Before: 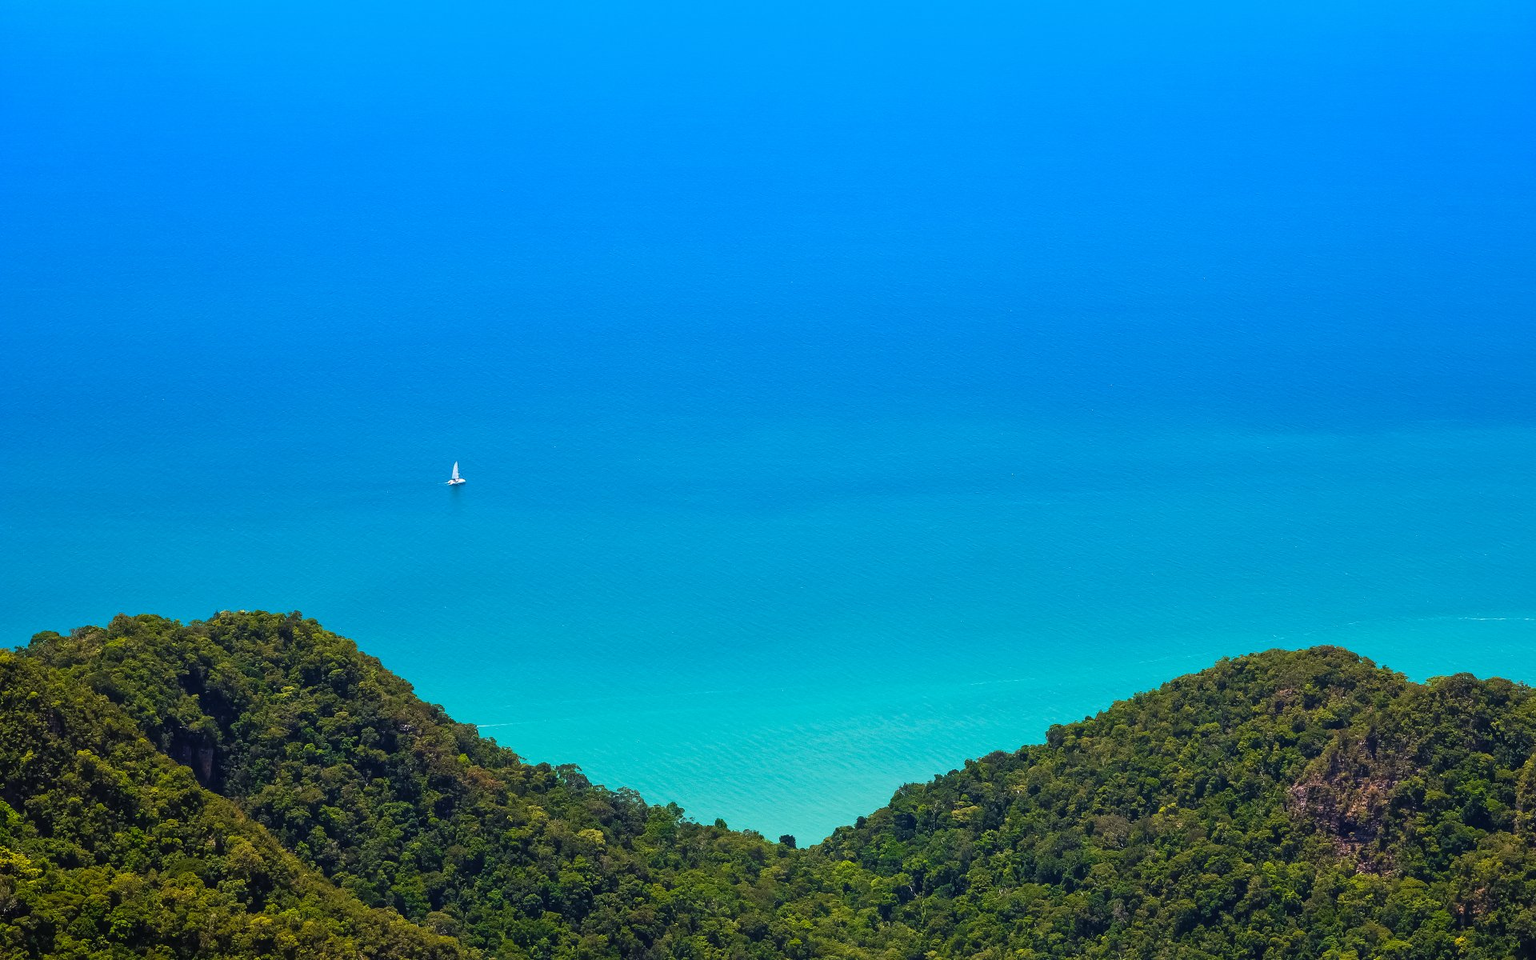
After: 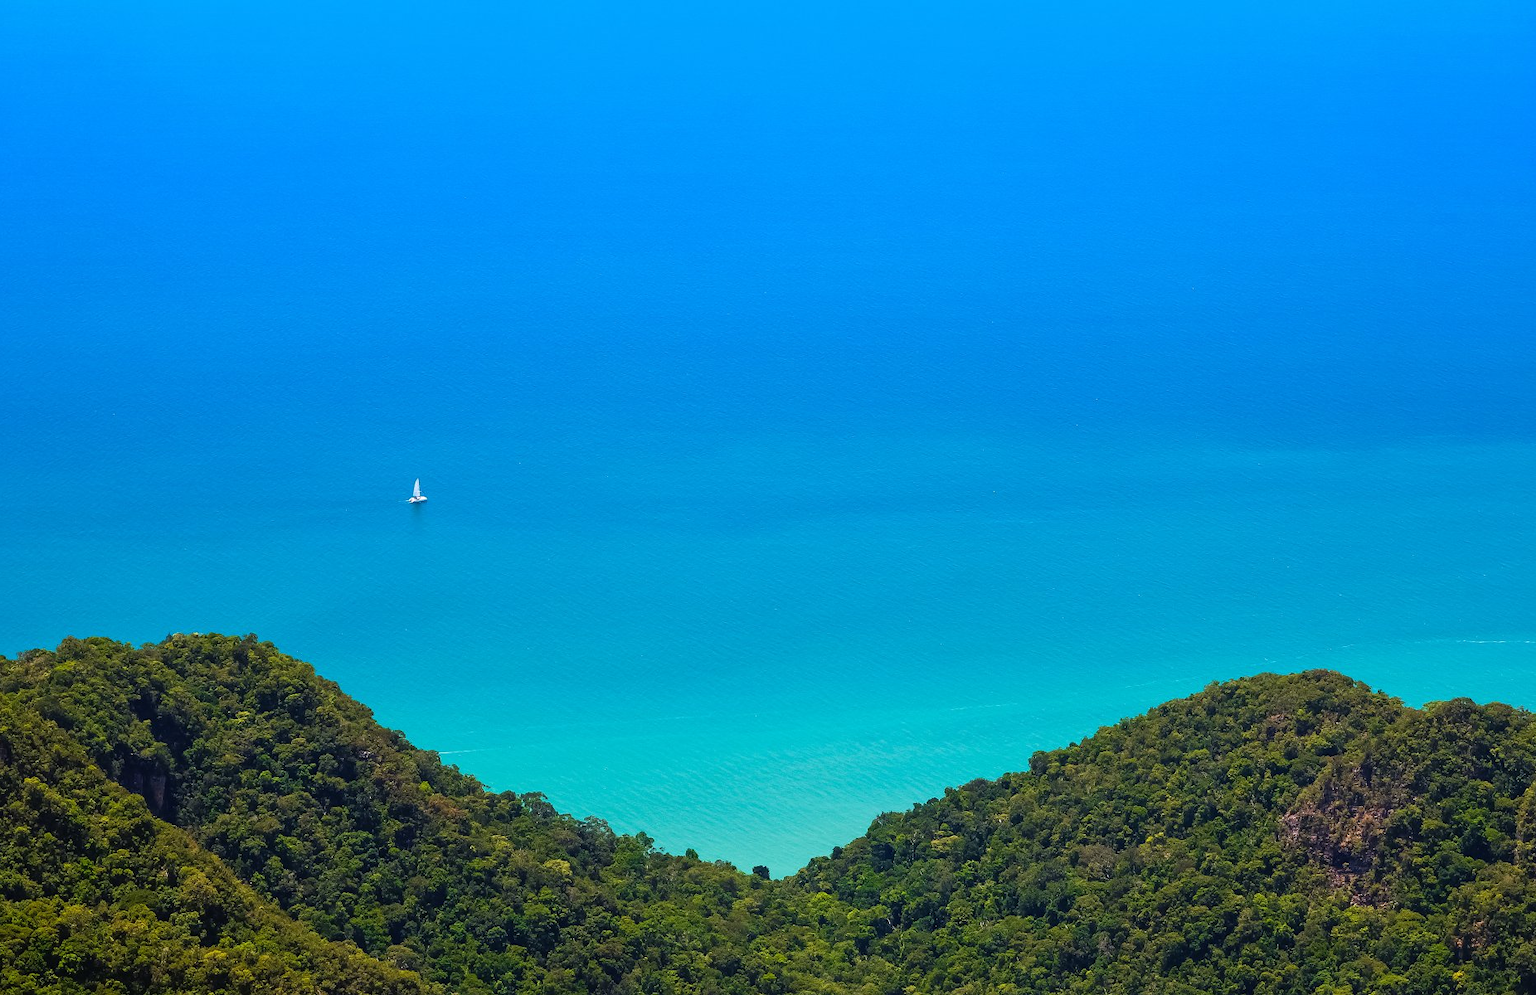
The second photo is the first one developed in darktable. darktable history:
crop and rotate: left 3.513%
